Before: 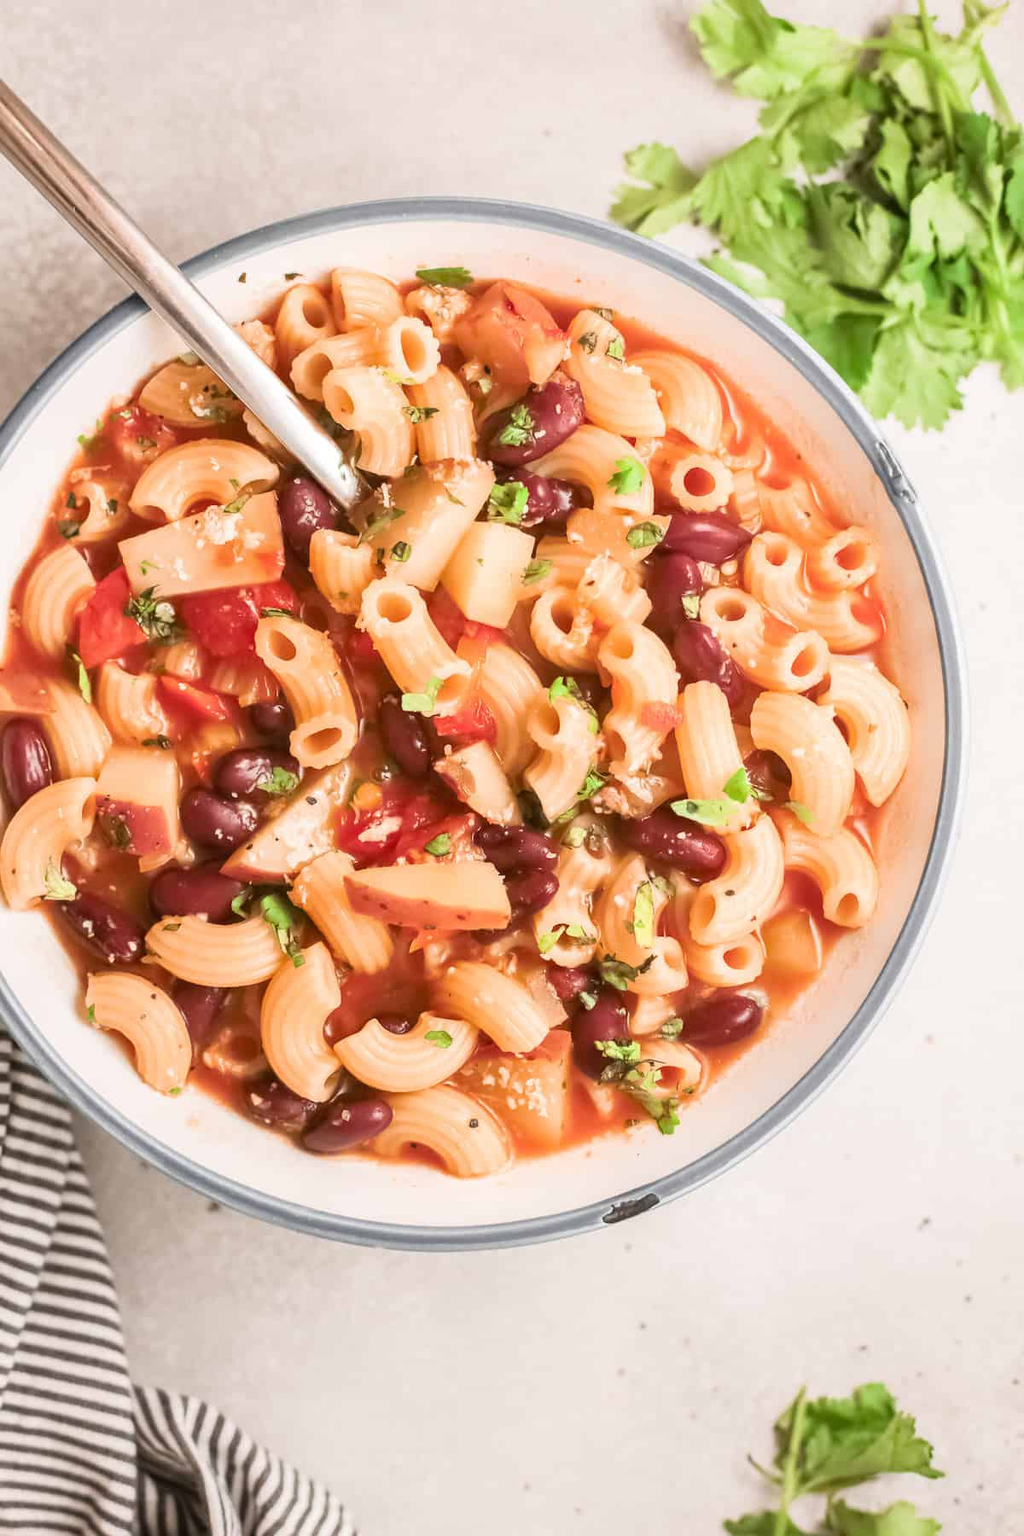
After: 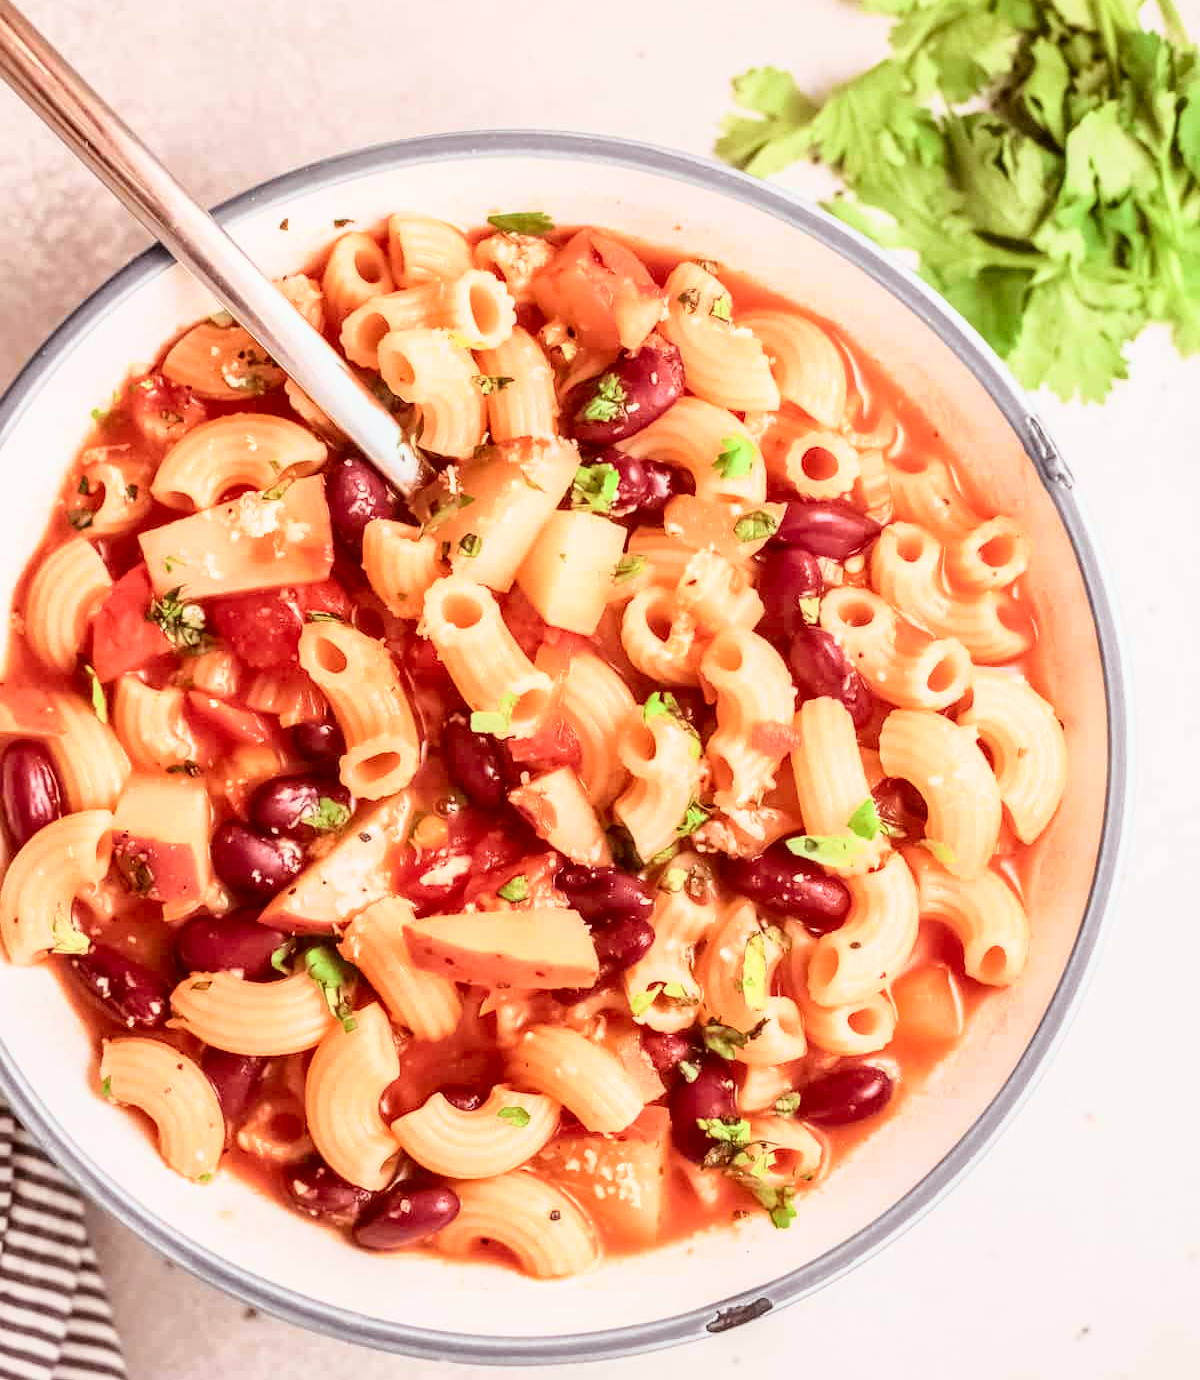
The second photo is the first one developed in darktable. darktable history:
crop: top 5.667%, bottom 17.637%
local contrast: on, module defaults
tone curve: curves: ch0 [(0, 0) (0.035, 0.011) (0.133, 0.076) (0.285, 0.265) (0.491, 0.541) (0.617, 0.693) (0.704, 0.77) (0.794, 0.865) (0.895, 0.938) (1, 0.976)]; ch1 [(0, 0) (0.318, 0.278) (0.444, 0.427) (0.502, 0.497) (0.543, 0.547) (0.601, 0.641) (0.746, 0.764) (1, 1)]; ch2 [(0, 0) (0.316, 0.292) (0.381, 0.37) (0.423, 0.448) (0.476, 0.482) (0.502, 0.5) (0.543, 0.547) (0.587, 0.613) (0.642, 0.672) (0.704, 0.727) (0.865, 0.827) (1, 0.951)], color space Lab, independent channels, preserve colors none
rgb levels: mode RGB, independent channels, levels [[0, 0.474, 1], [0, 0.5, 1], [0, 0.5, 1]]
